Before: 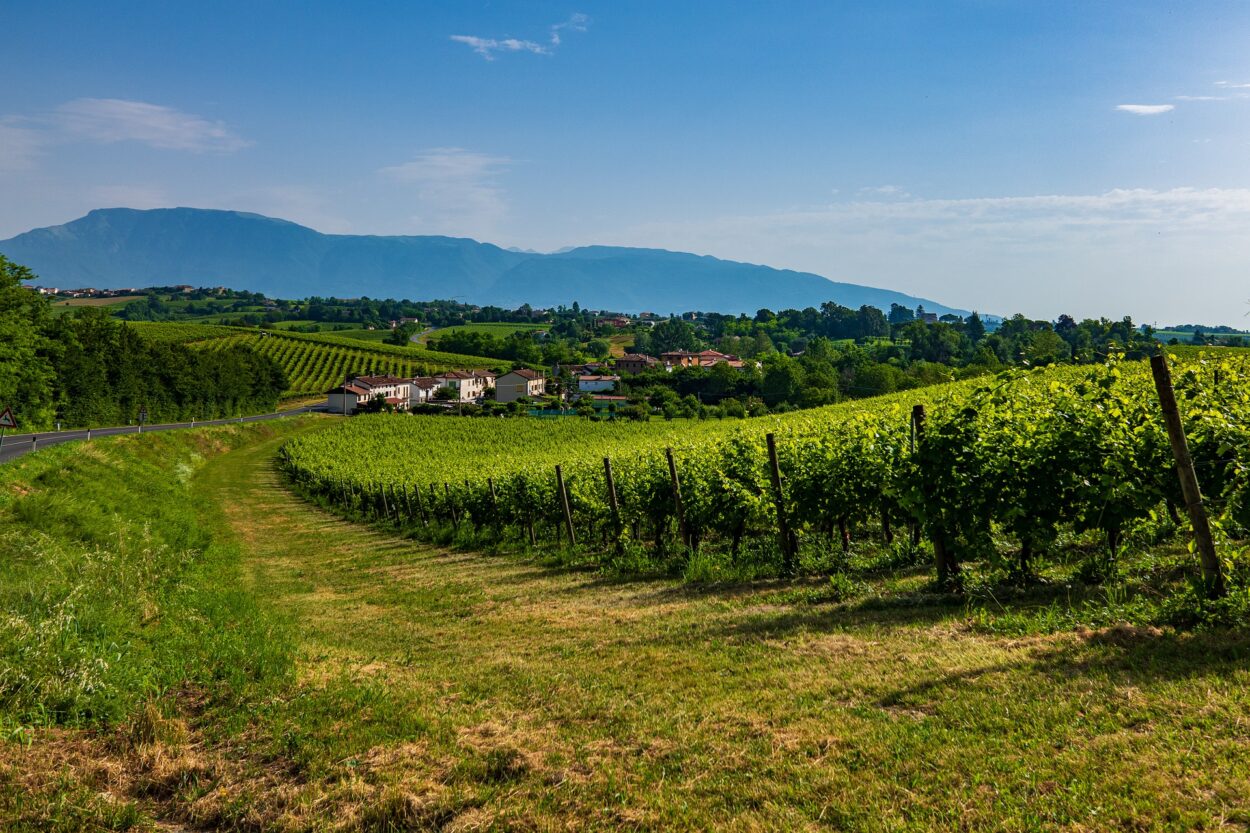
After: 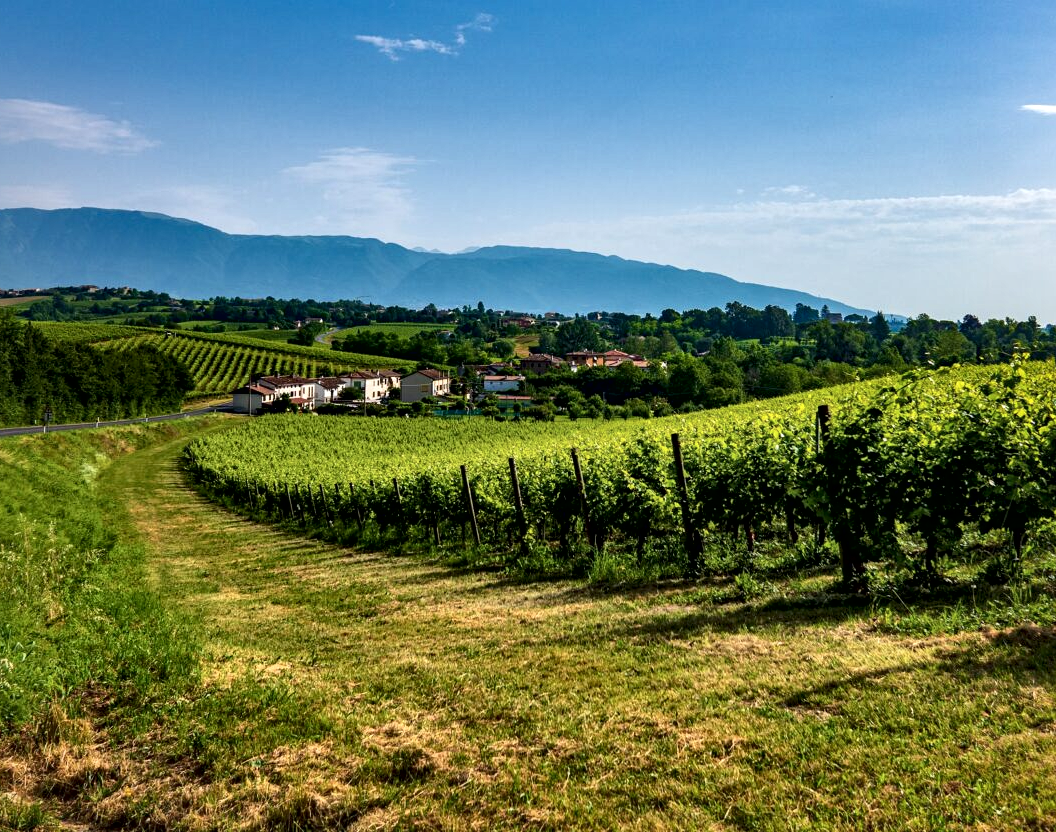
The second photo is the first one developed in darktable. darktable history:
crop: left 7.651%, right 7.821%
local contrast: mode bilateral grid, contrast 71, coarseness 76, detail 181%, midtone range 0.2
exposure: black level correction 0, exposure 0.2 EV, compensate highlight preservation false
